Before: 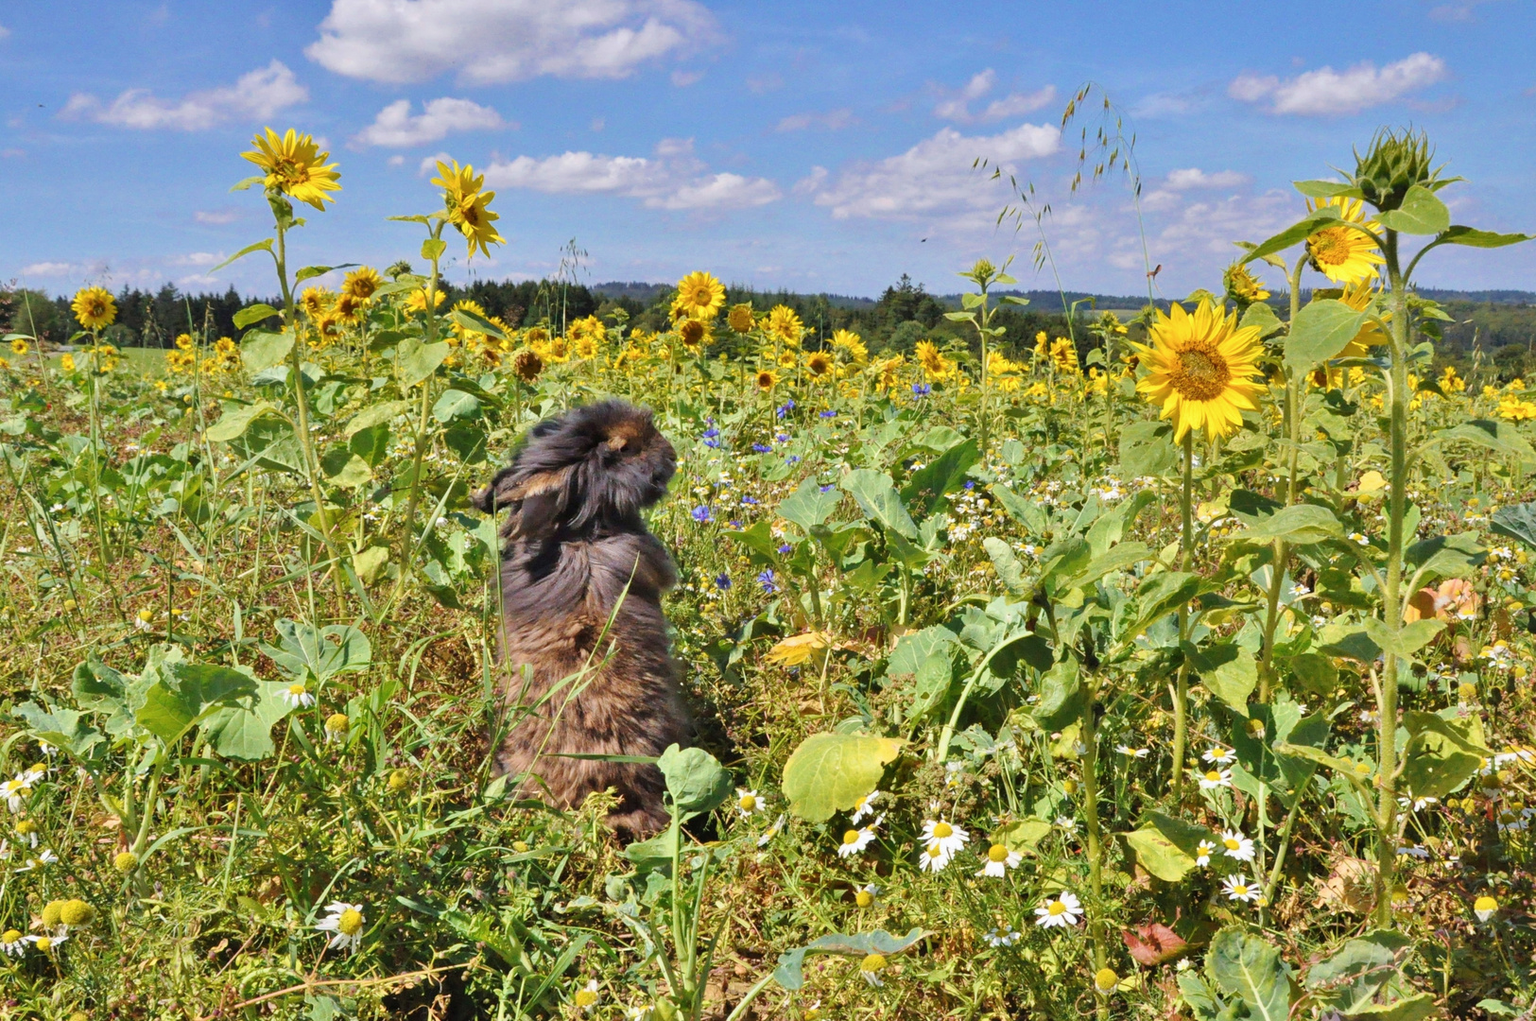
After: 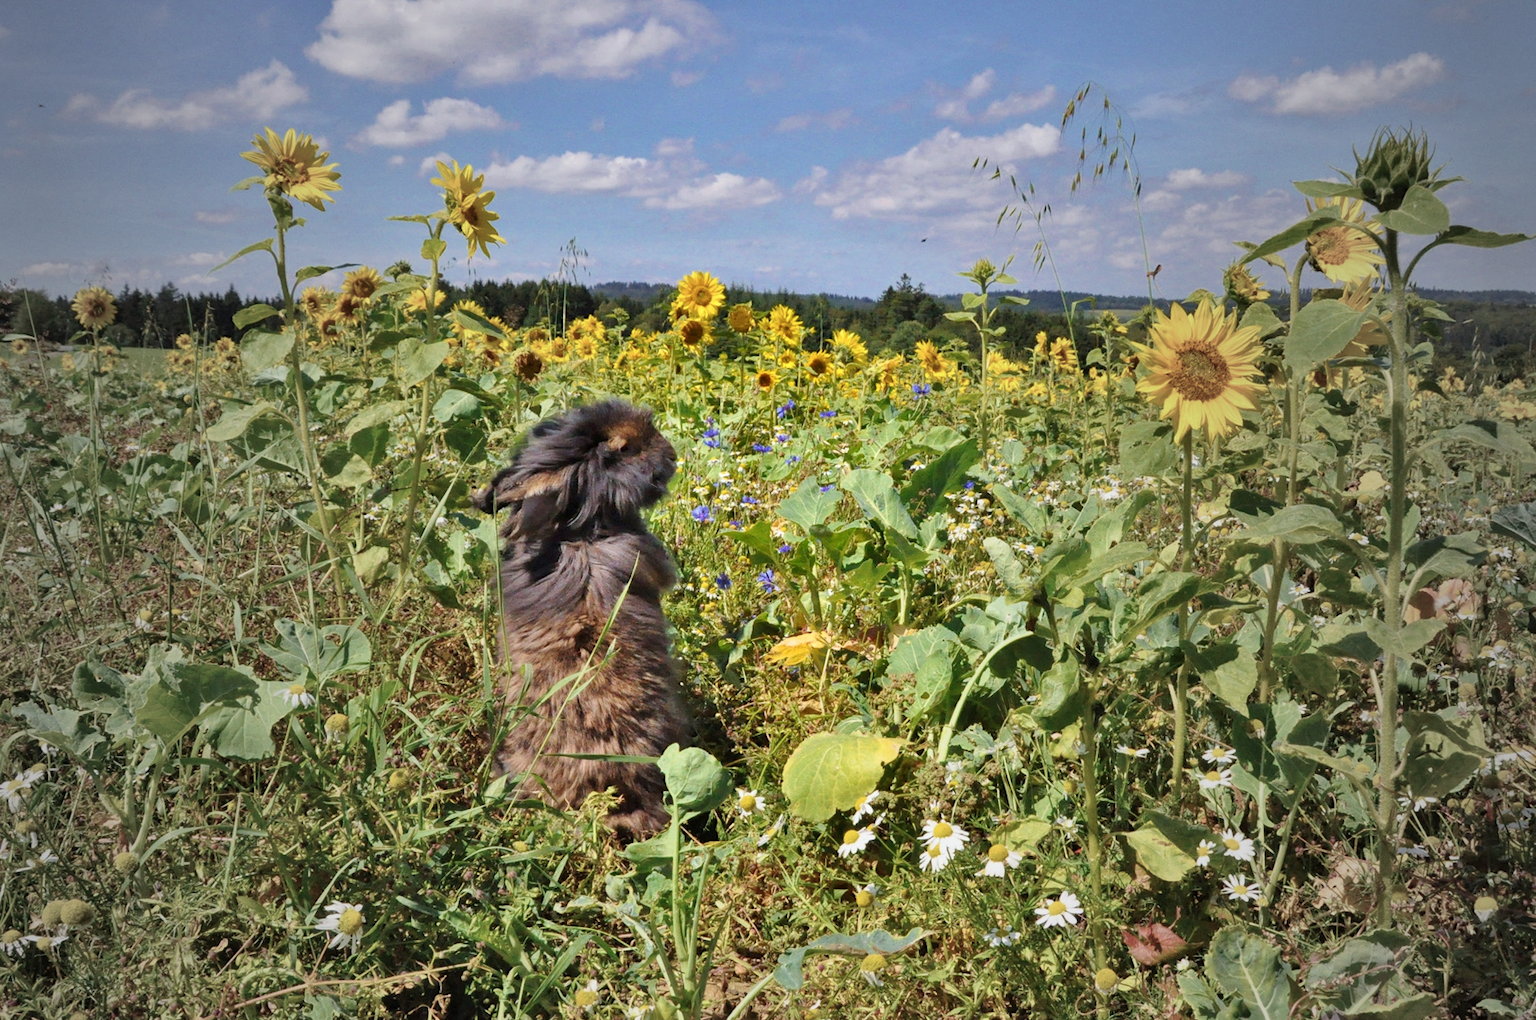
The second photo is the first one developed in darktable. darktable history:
vignetting: fall-off start 17.46%, fall-off radius 136.98%, width/height ratio 0.615, shape 0.599
local contrast: mode bilateral grid, contrast 19, coarseness 49, detail 119%, midtone range 0.2
